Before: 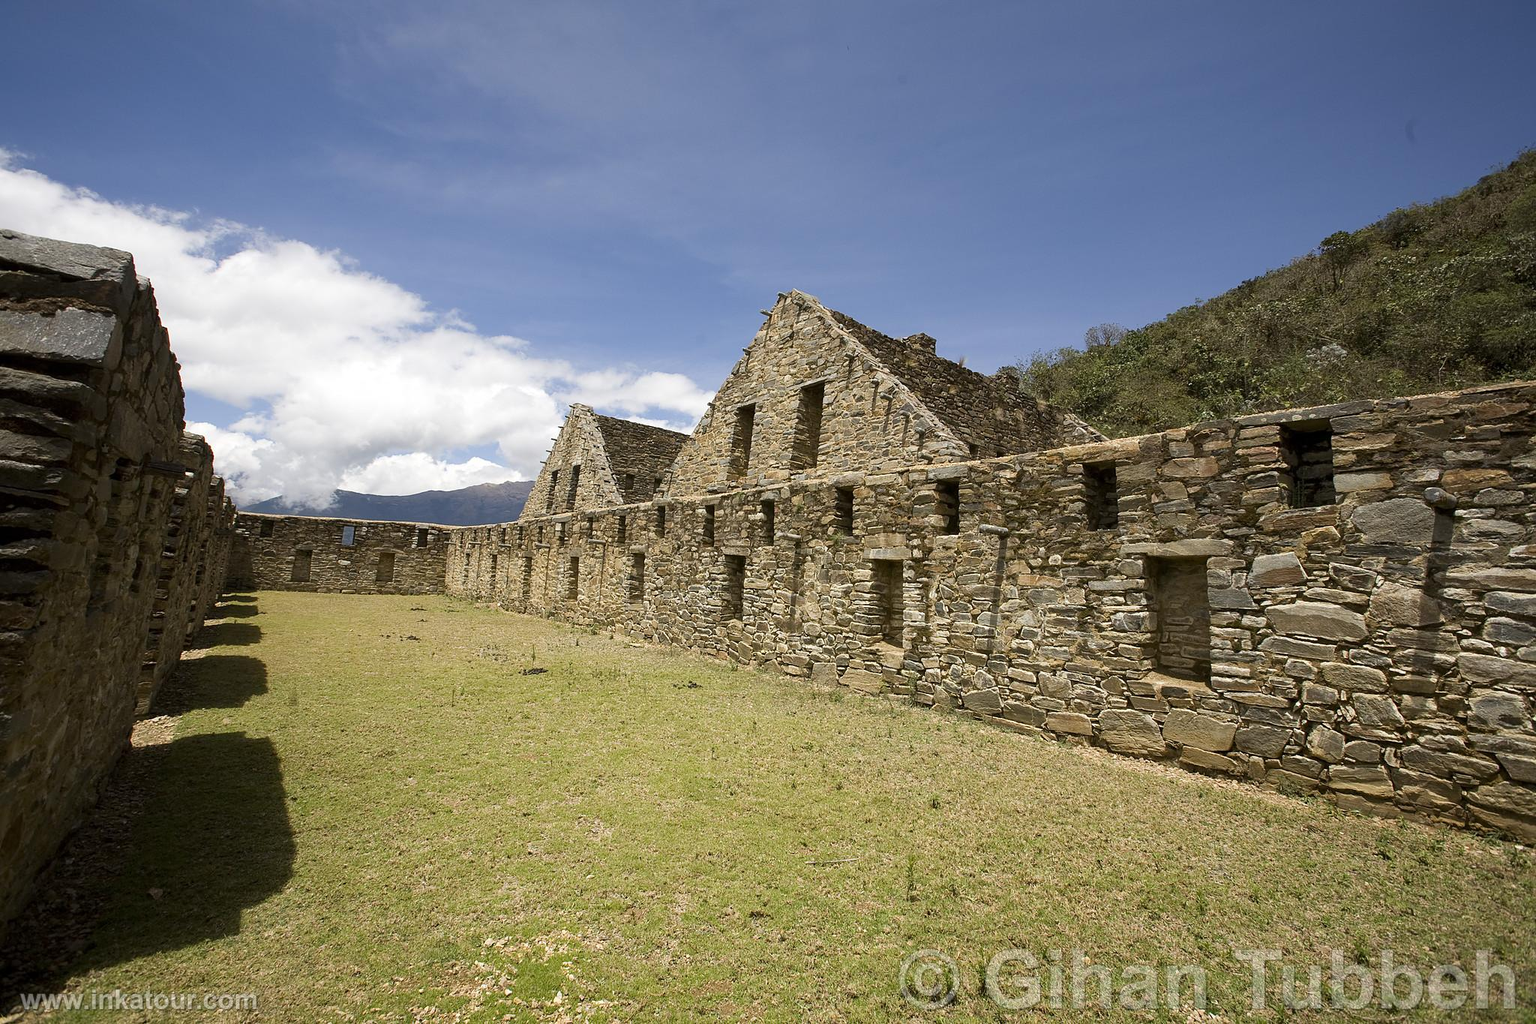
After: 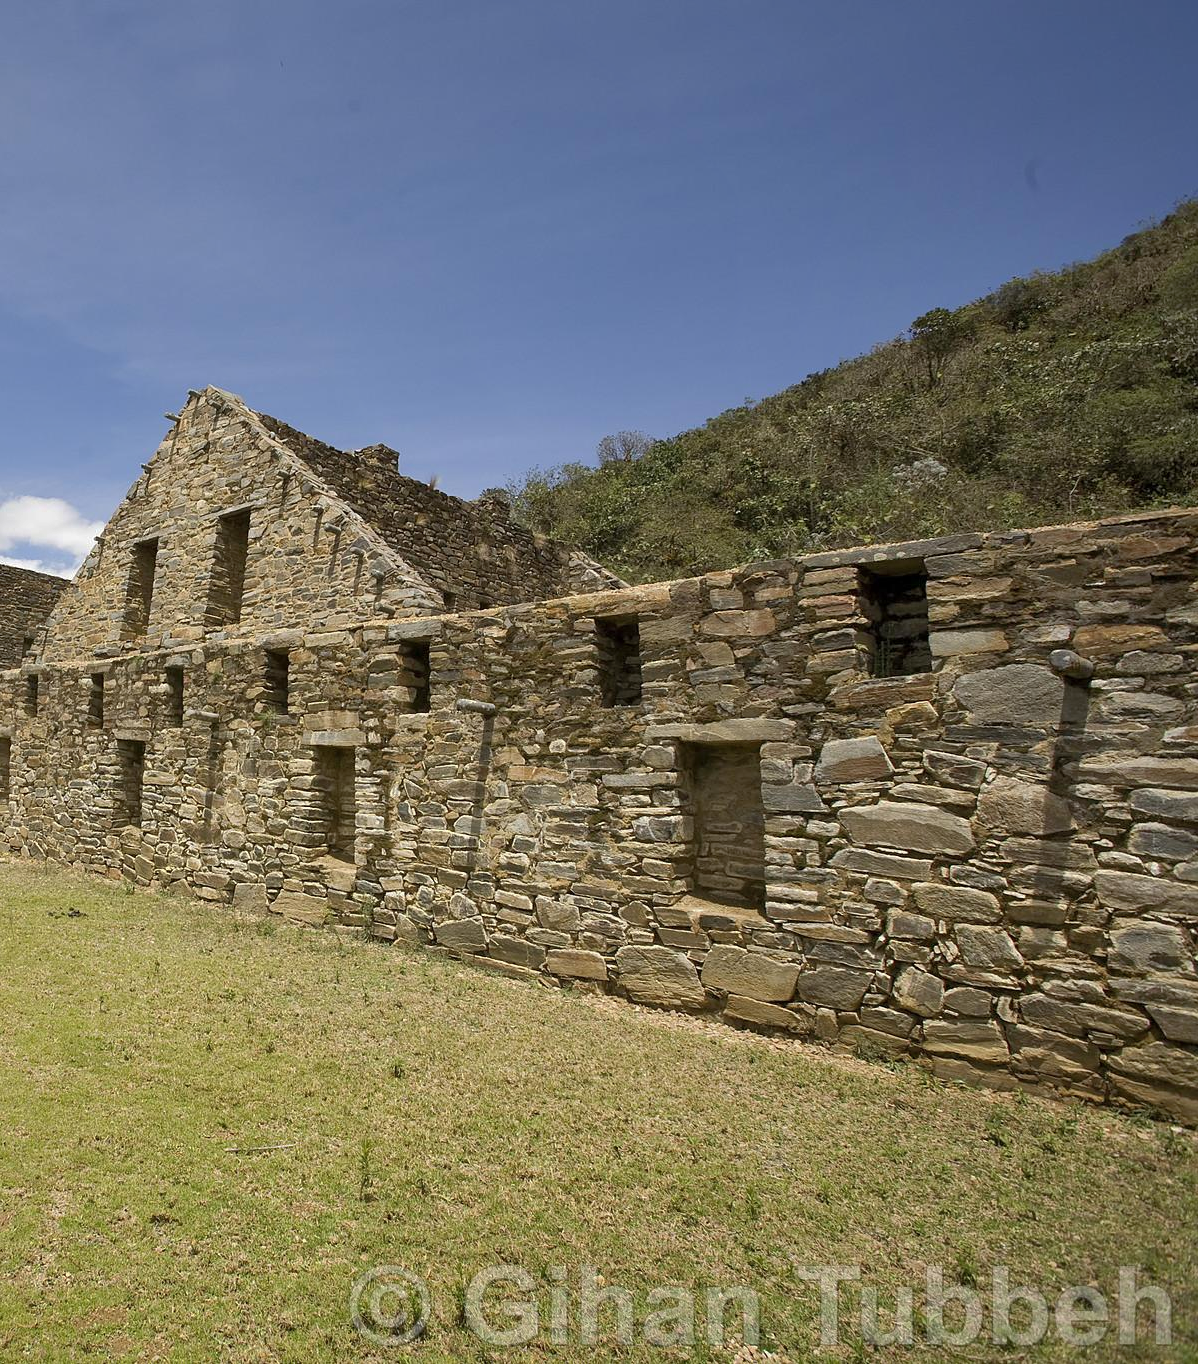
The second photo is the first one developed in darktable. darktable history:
crop: left 41.476%
shadows and highlights: on, module defaults
